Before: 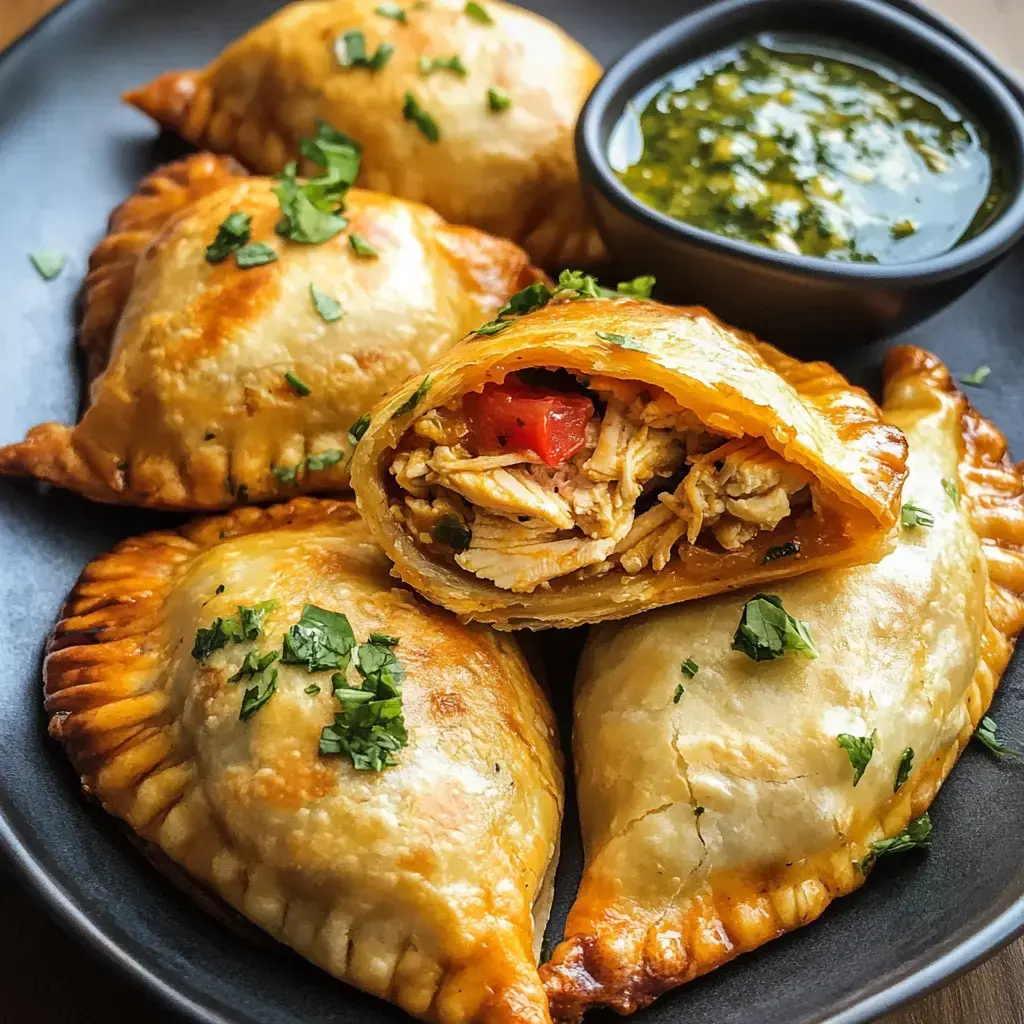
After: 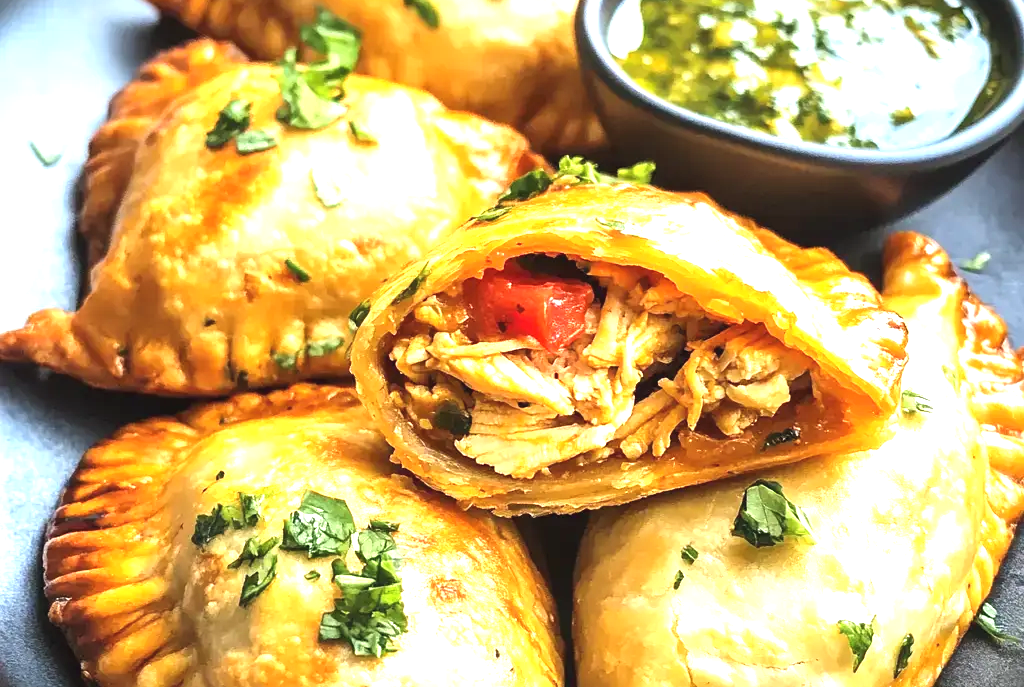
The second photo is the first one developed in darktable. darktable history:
crop: top 11.146%, bottom 21.711%
tone equalizer: on, module defaults
exposure: black level correction -0.002, exposure 1.337 EV, compensate highlight preservation false
